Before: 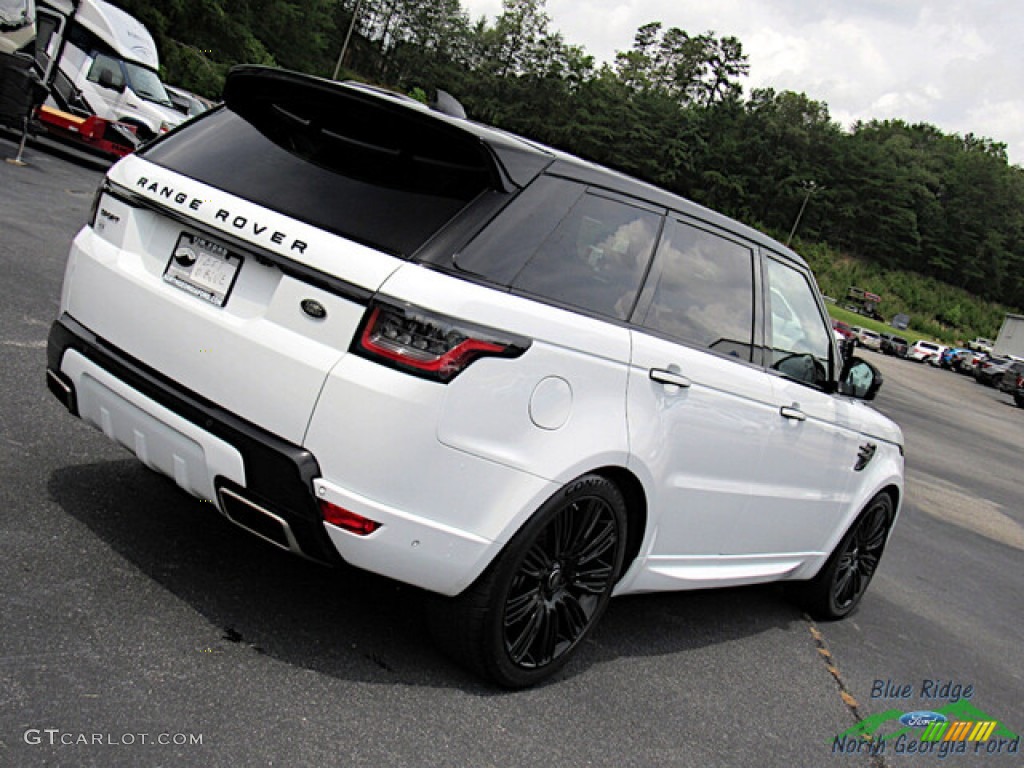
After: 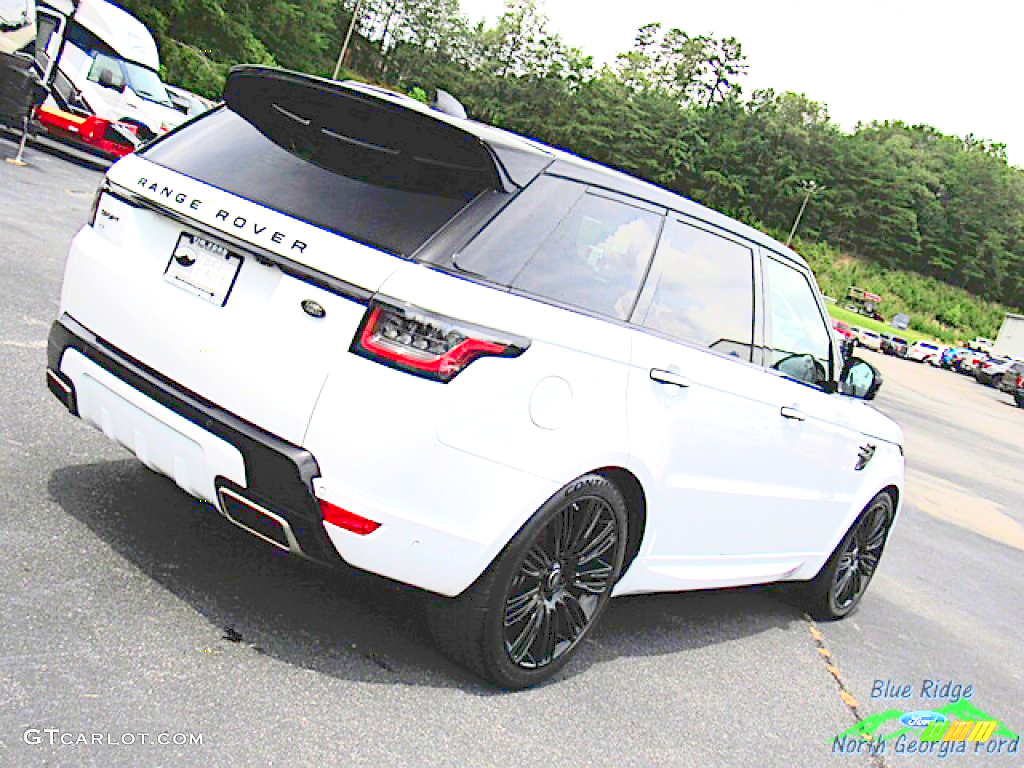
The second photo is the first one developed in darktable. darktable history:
color correction: highlights b* -0.019
exposure: black level correction 0, exposure 0.702 EV, compensate highlight preservation false
tone curve: curves: ch0 [(0, 0) (0.003, 0.195) (0.011, 0.161) (0.025, 0.21) (0.044, 0.24) (0.069, 0.254) (0.1, 0.283) (0.136, 0.347) (0.177, 0.412) (0.224, 0.455) (0.277, 0.531) (0.335, 0.606) (0.399, 0.679) (0.468, 0.748) (0.543, 0.814) (0.623, 0.876) (0.709, 0.927) (0.801, 0.949) (0.898, 0.962) (1, 1)], color space Lab, linked channels, preserve colors none
sharpen: radius 1.567, amount 0.374, threshold 1.486
